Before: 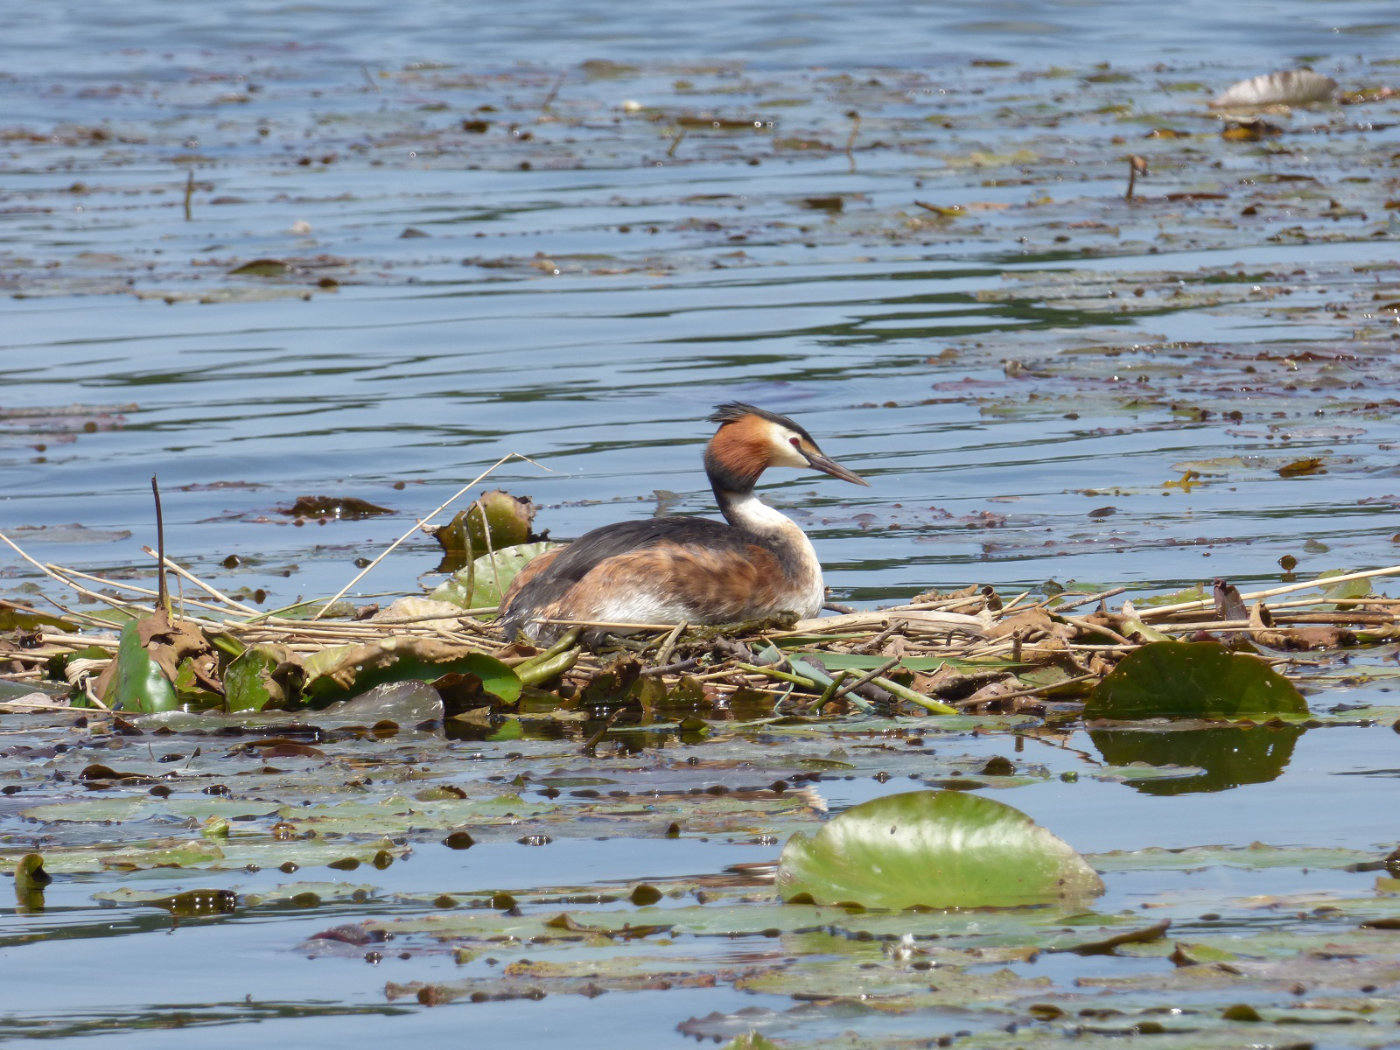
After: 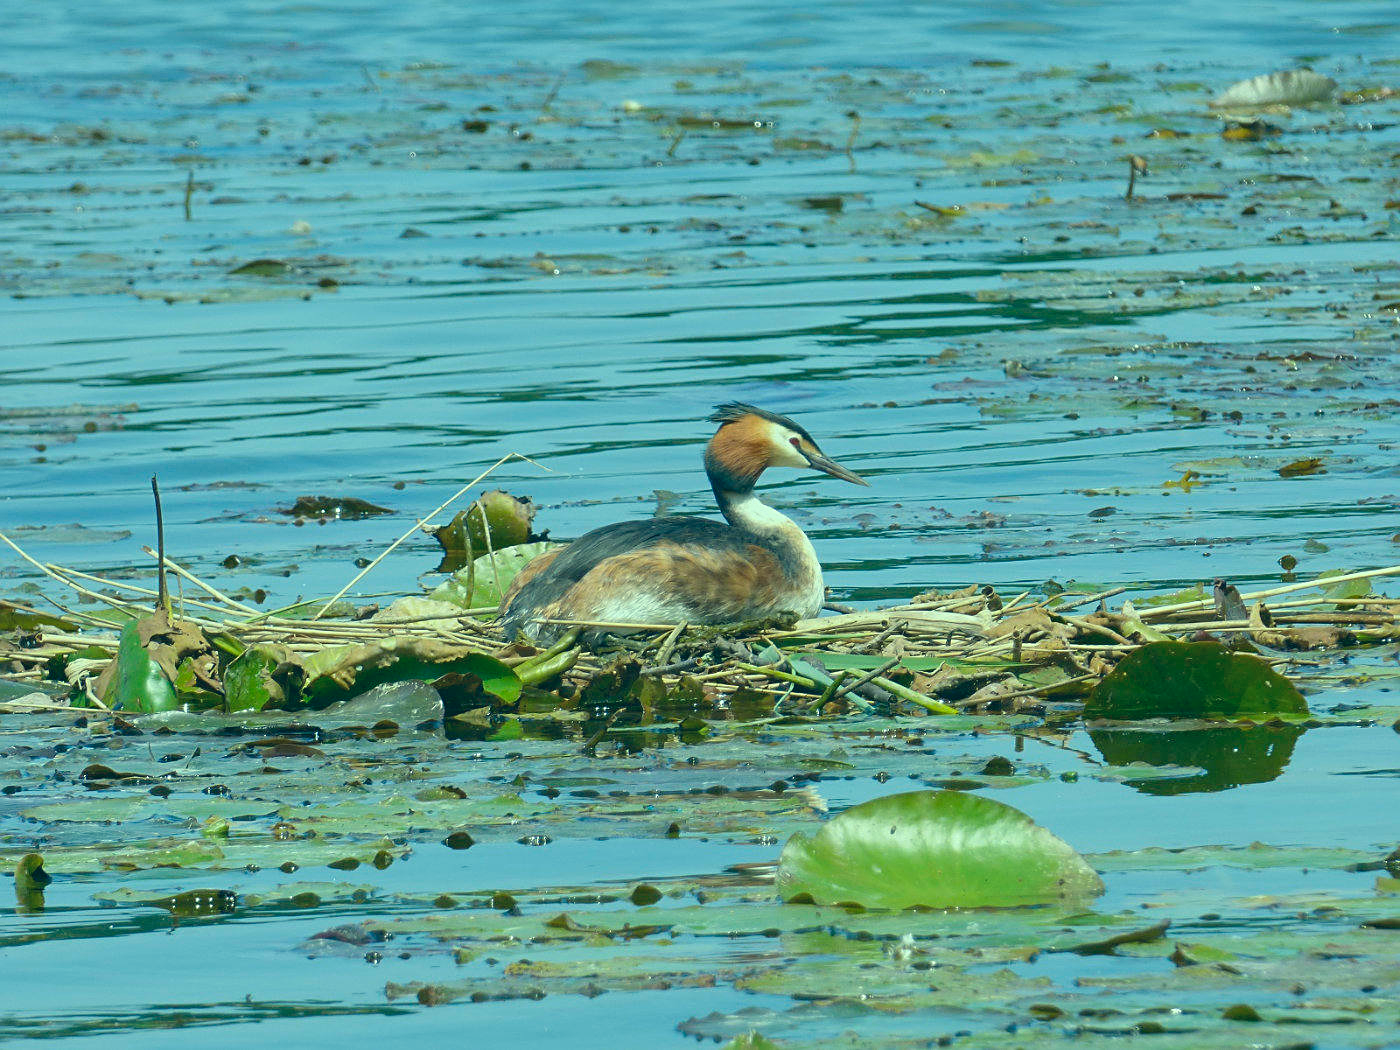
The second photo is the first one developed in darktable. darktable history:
contrast brightness saturation: contrast -0.1, brightness 0.05, saturation 0.08
color correction: highlights a* -20.08, highlights b* 9.8, shadows a* -20.4, shadows b* -10.76
sharpen: on, module defaults
